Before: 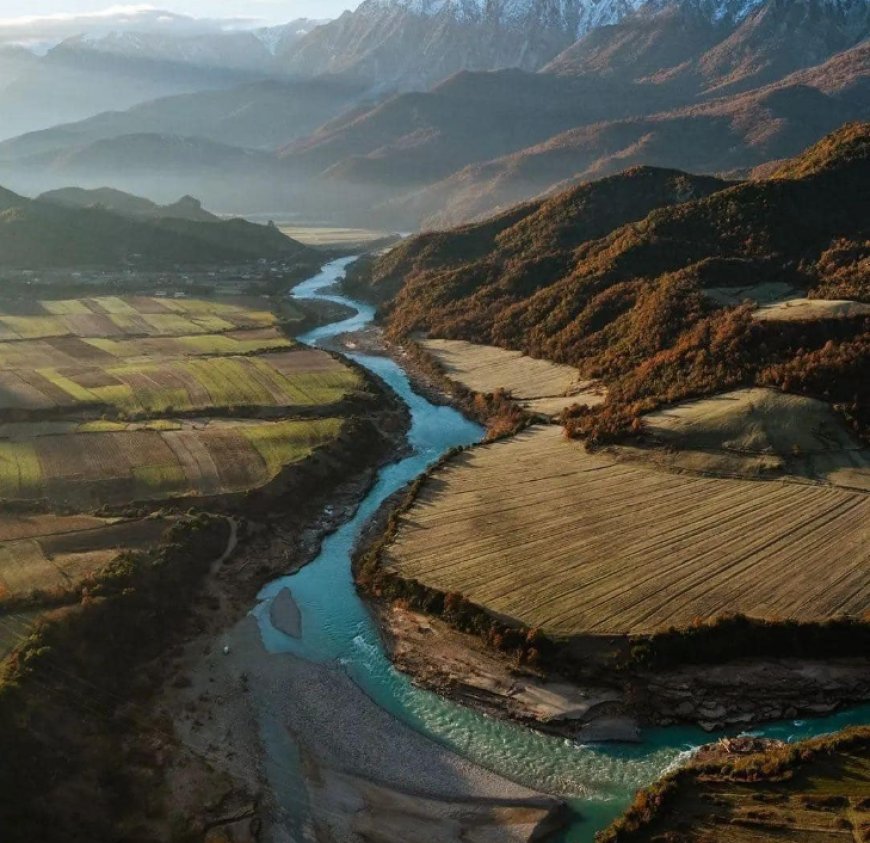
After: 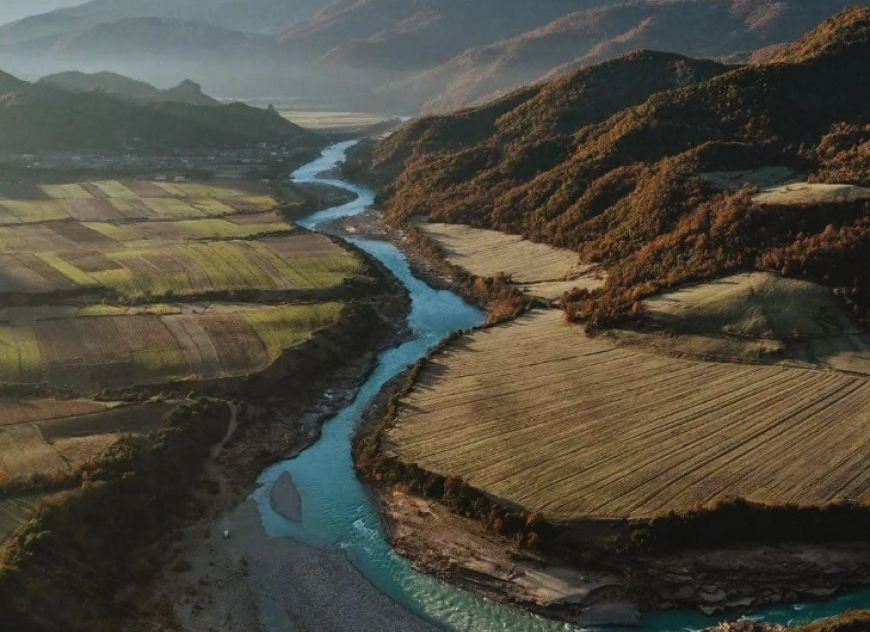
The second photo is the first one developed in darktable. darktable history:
shadows and highlights: shadows 20.91, highlights -82.73, soften with gaussian
contrast brightness saturation: contrast -0.08, brightness -0.04, saturation -0.11
crop: top 13.819%, bottom 11.169%
